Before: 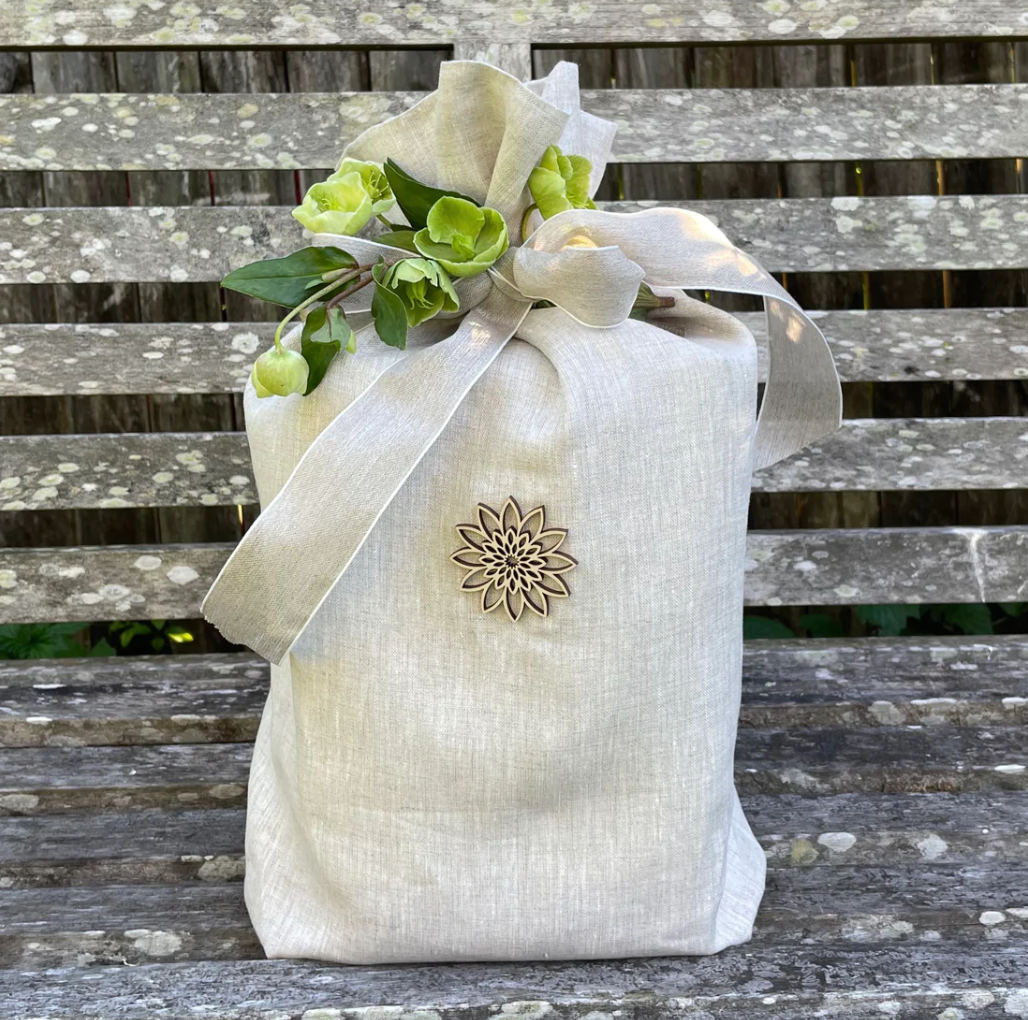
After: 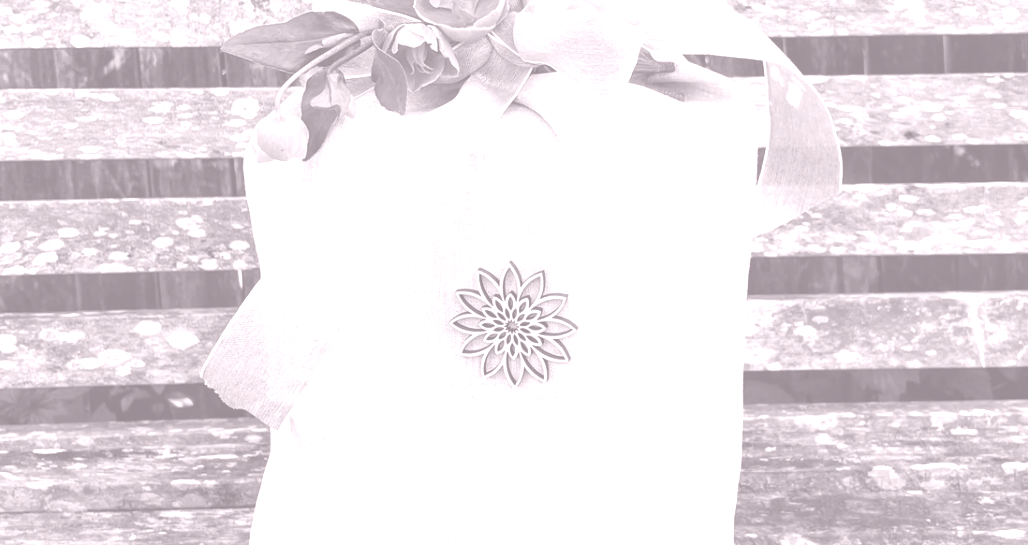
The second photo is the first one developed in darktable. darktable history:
colorize: hue 25.2°, saturation 83%, source mix 82%, lightness 79%, version 1
crop and rotate: top 23.043%, bottom 23.437%
local contrast: detail 110%
exposure: black level correction -0.015, exposure -0.5 EV, compensate highlight preservation false
color zones: curves: ch0 [(0, 0.352) (0.143, 0.407) (0.286, 0.386) (0.429, 0.431) (0.571, 0.829) (0.714, 0.853) (0.857, 0.833) (1, 0.352)]; ch1 [(0, 0.604) (0.072, 0.726) (0.096, 0.608) (0.205, 0.007) (0.571, -0.006) (0.839, -0.013) (0.857, -0.012) (1, 0.604)]
white balance: red 0.98, blue 1.034
fill light: on, module defaults
